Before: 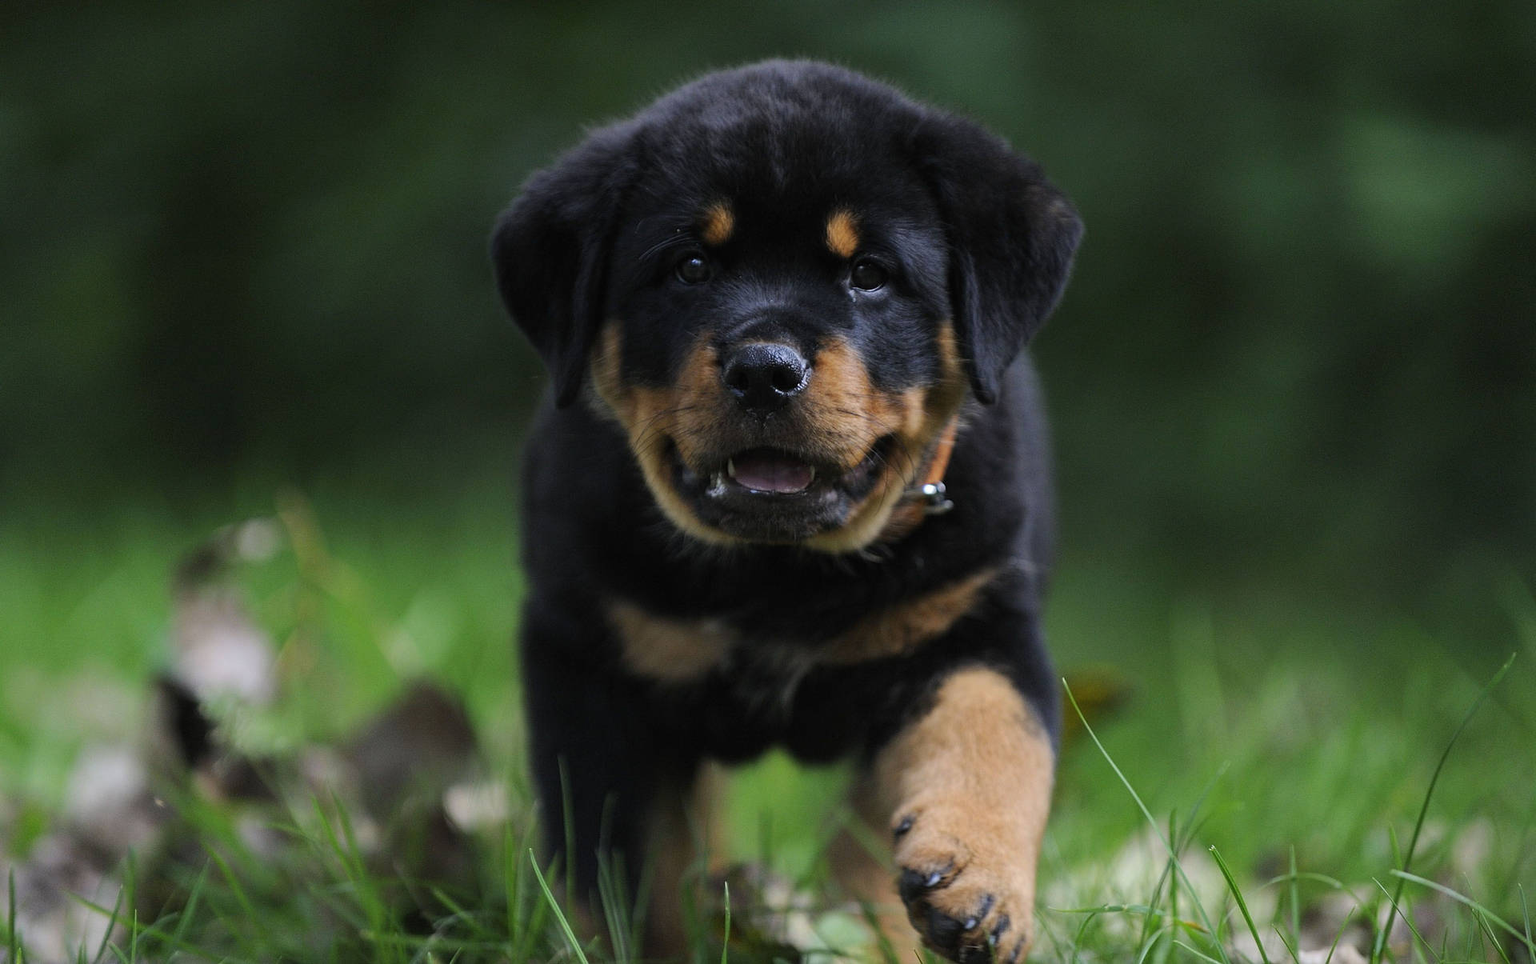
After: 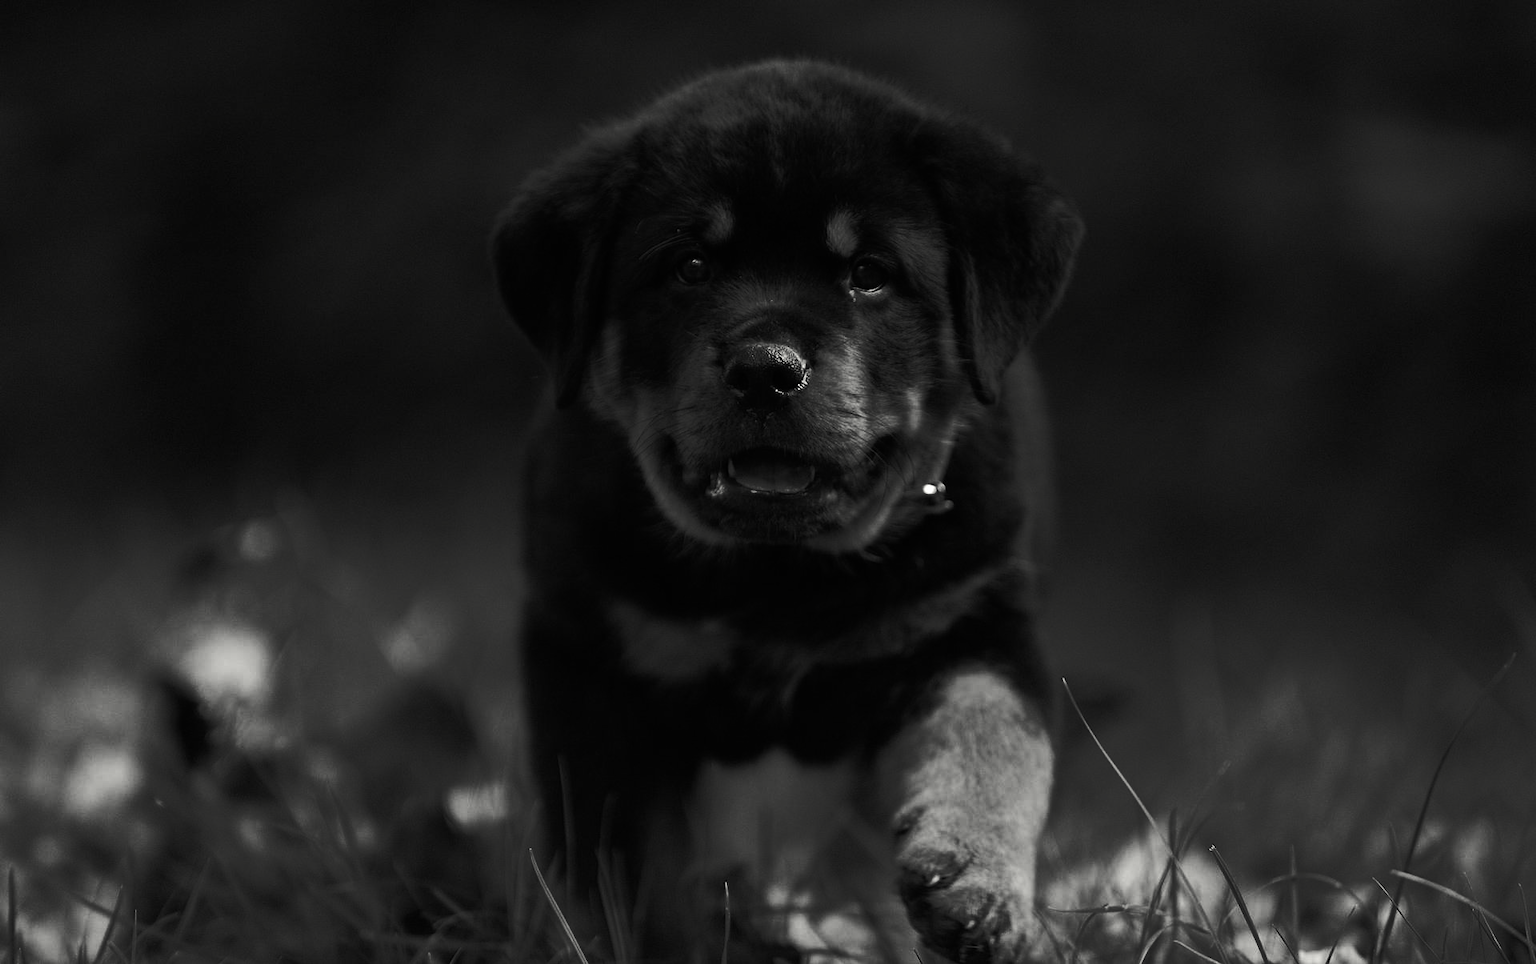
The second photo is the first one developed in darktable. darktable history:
color calibration: output gray [0.253, 0.26, 0.487, 0], illuminant F (fluorescent), F source F9 (Cool White Deluxe 4150 K) – high CRI, x 0.374, y 0.373, temperature 4160.92 K
color balance rgb: highlights gain › luminance 5.964%, highlights gain › chroma 1.31%, highlights gain › hue 91.5°, perceptual saturation grading › global saturation 20%, perceptual saturation grading › highlights -50.565%, perceptual saturation grading › shadows 30.236%, perceptual brilliance grading › highlights 1.574%, perceptual brilliance grading › mid-tones -50.016%, perceptual brilliance grading › shadows -49.809%, global vibrance 39.856%
